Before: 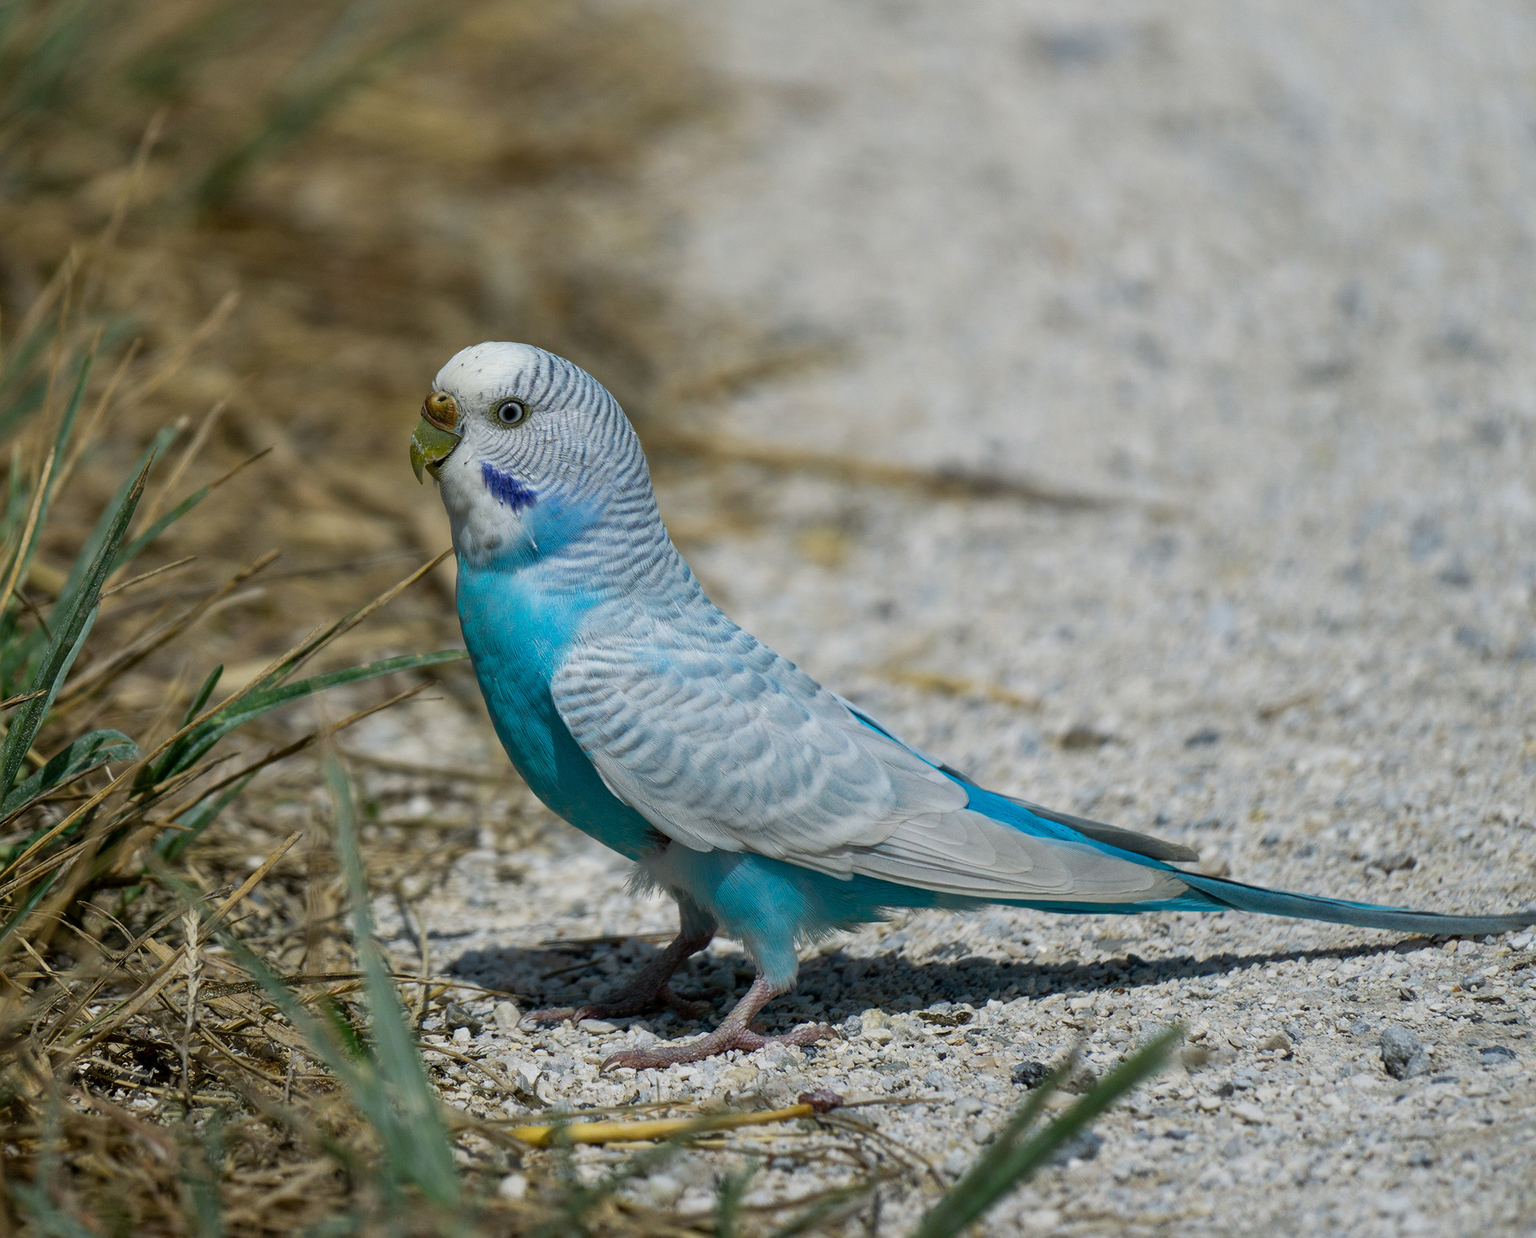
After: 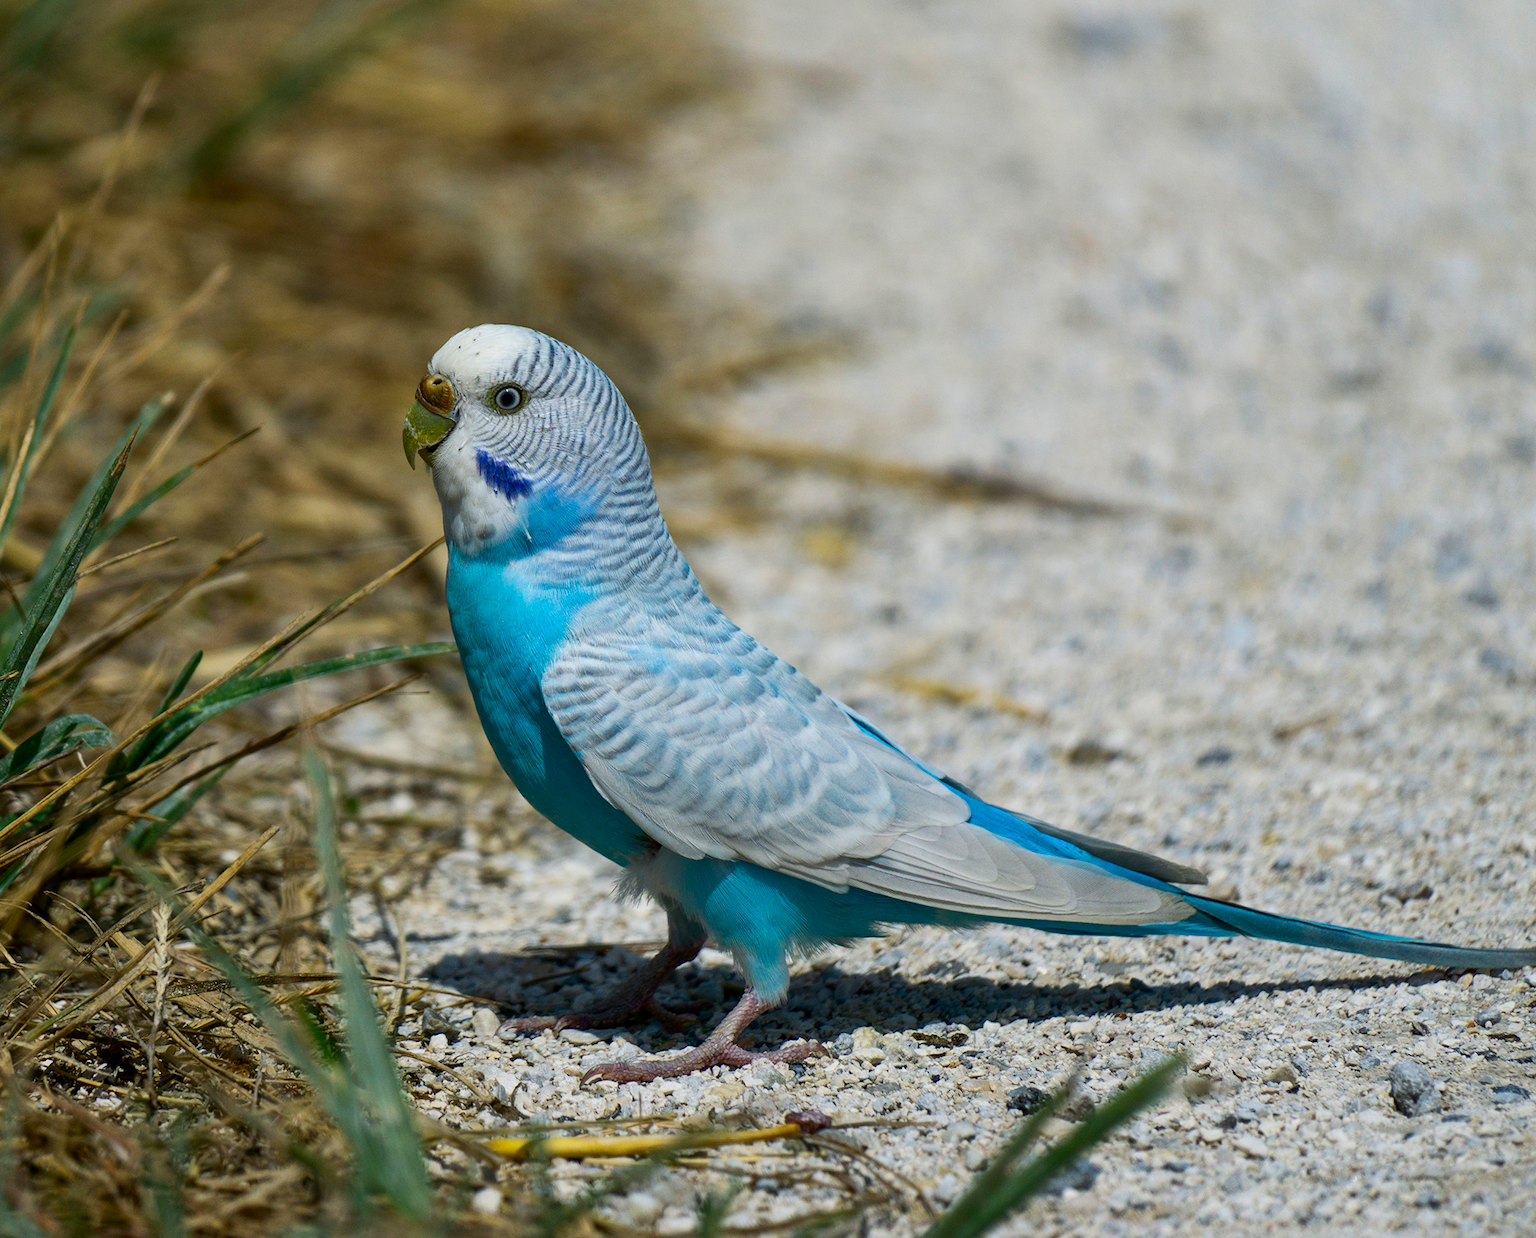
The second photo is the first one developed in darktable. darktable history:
crop and rotate: angle -1.69°
contrast brightness saturation: contrast 0.16, saturation 0.32
